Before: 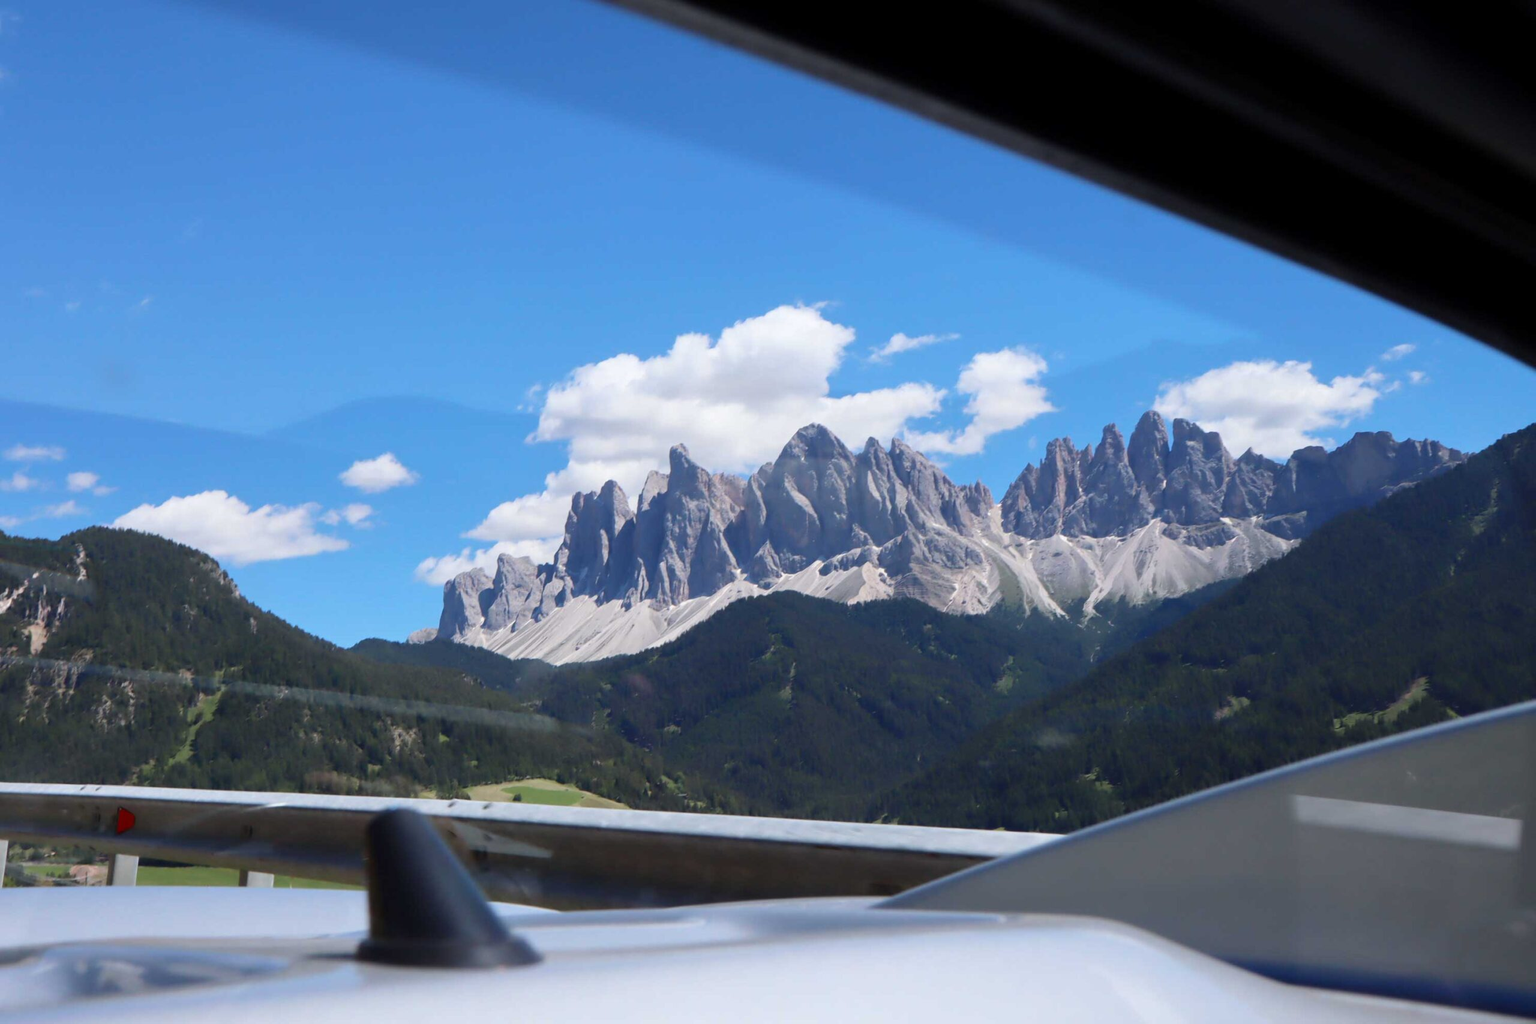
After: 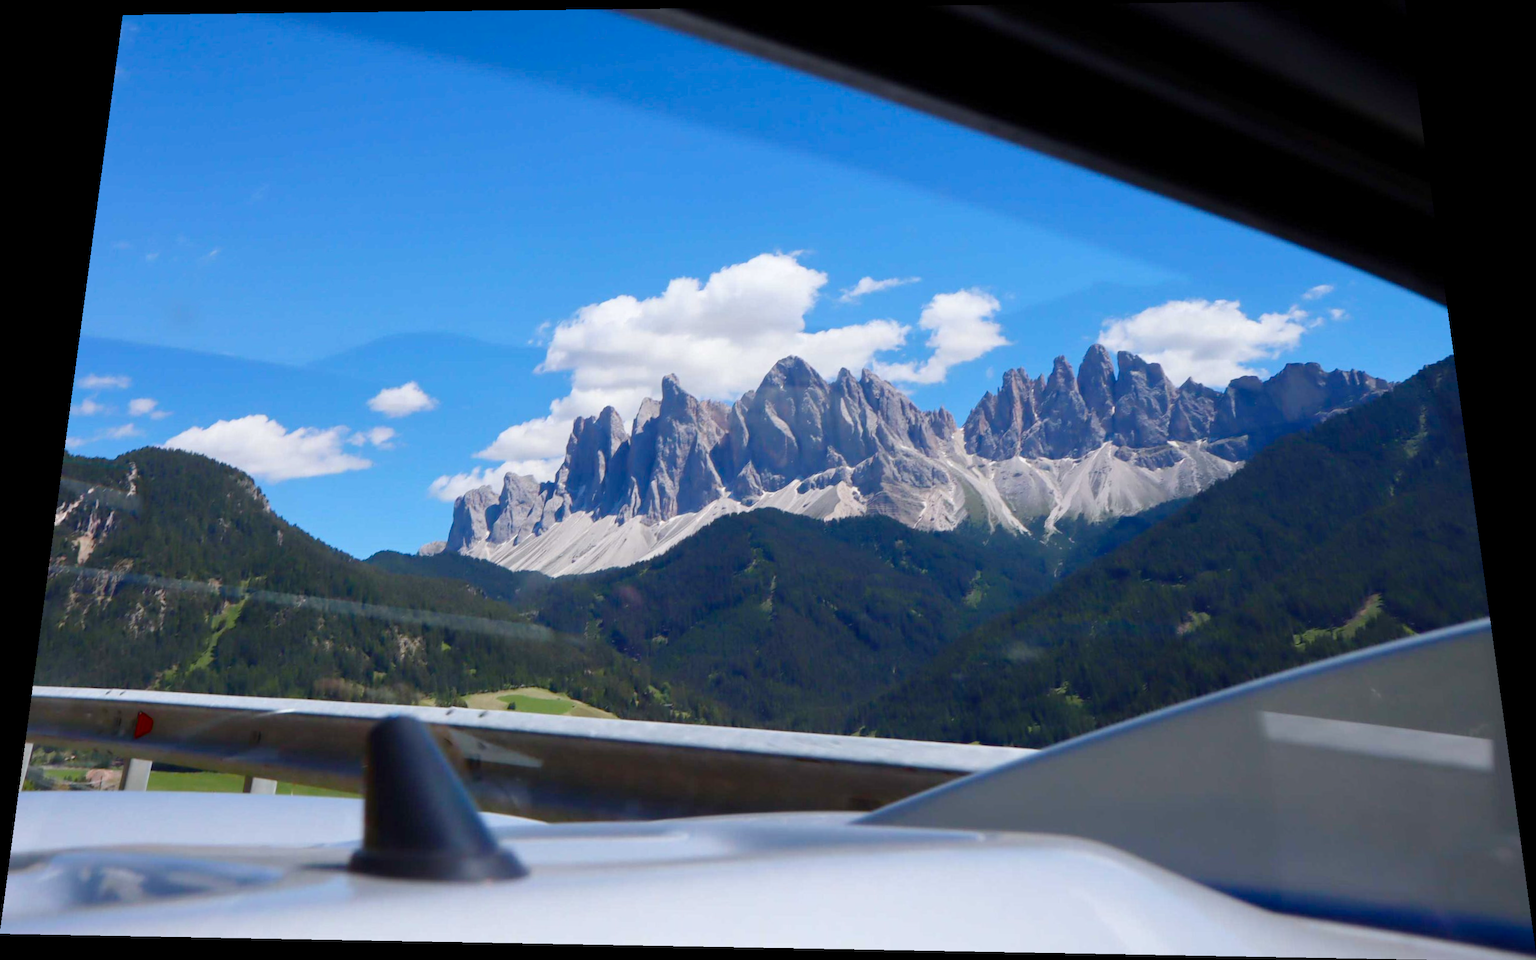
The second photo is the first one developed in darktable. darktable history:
color balance rgb: perceptual saturation grading › global saturation 20%, perceptual saturation grading › highlights -25%, perceptual saturation grading › shadows 50%
rotate and perspective: rotation 0.128°, lens shift (vertical) -0.181, lens shift (horizontal) -0.044, shear 0.001, automatic cropping off
